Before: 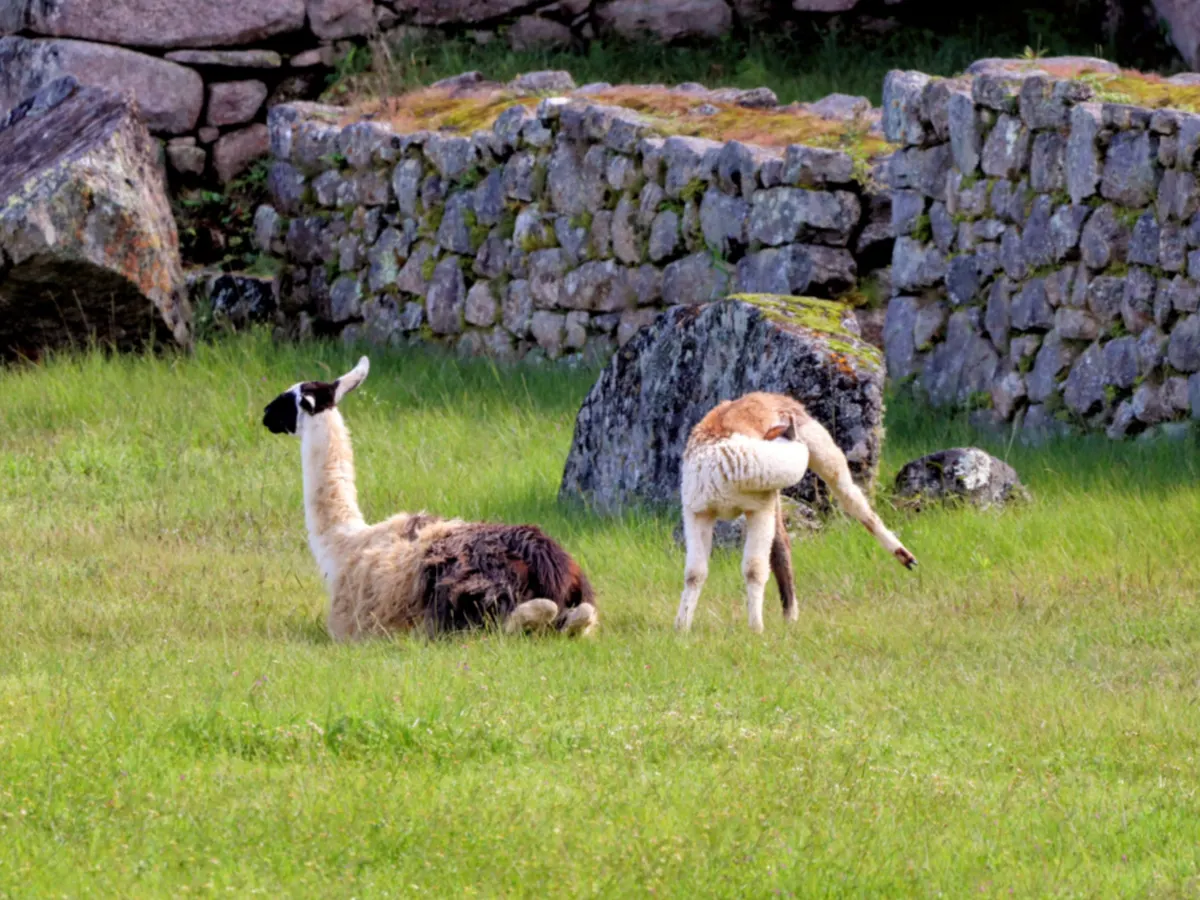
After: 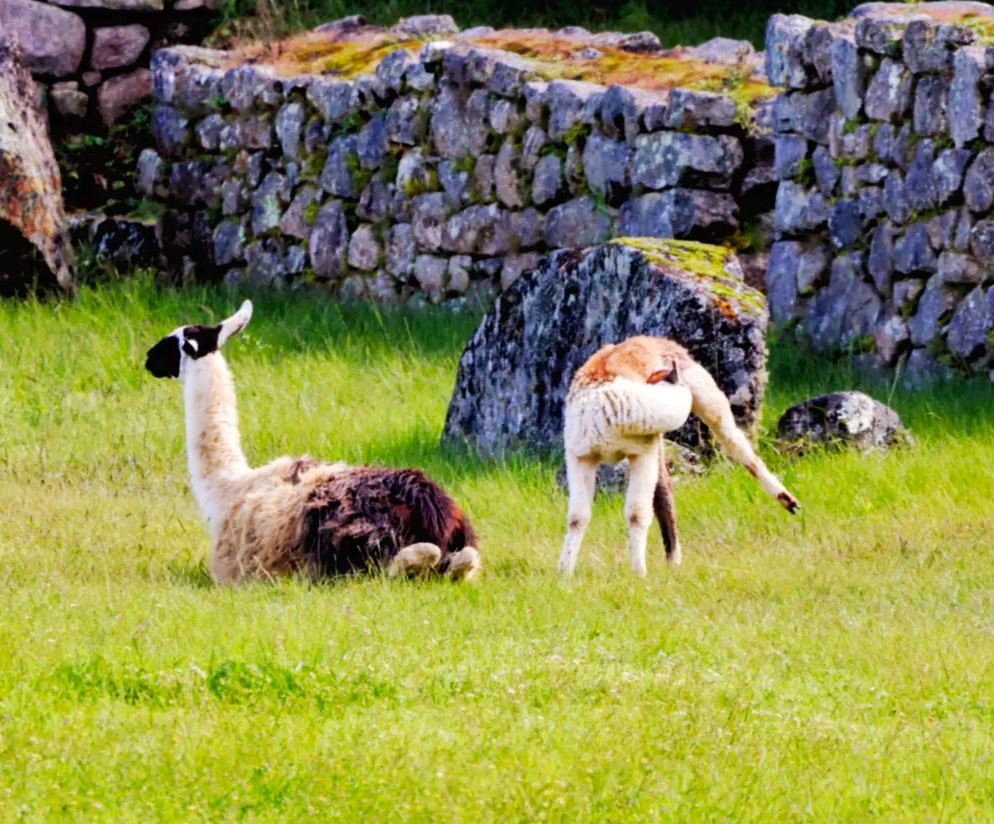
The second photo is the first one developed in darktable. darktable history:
crop: left 9.807%, top 6.259%, right 7.334%, bottom 2.177%
tone curve: curves: ch0 [(0, 0) (0.003, 0.016) (0.011, 0.016) (0.025, 0.016) (0.044, 0.016) (0.069, 0.016) (0.1, 0.026) (0.136, 0.047) (0.177, 0.088) (0.224, 0.14) (0.277, 0.2) (0.335, 0.276) (0.399, 0.37) (0.468, 0.47) (0.543, 0.583) (0.623, 0.698) (0.709, 0.779) (0.801, 0.858) (0.898, 0.929) (1, 1)], preserve colors none
